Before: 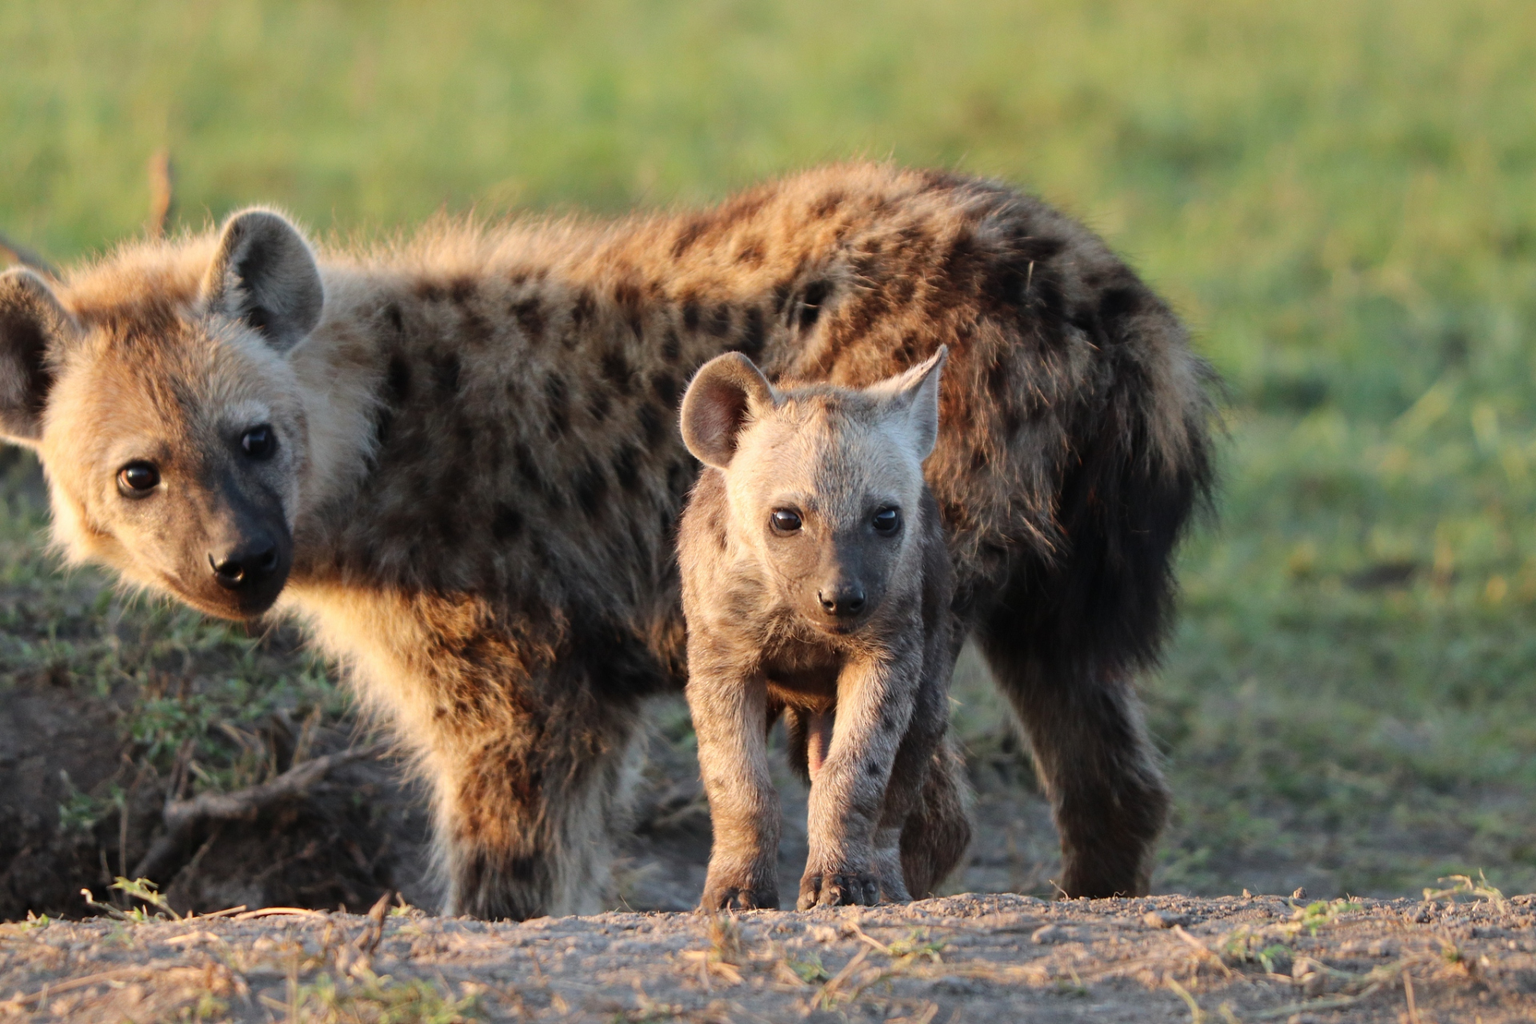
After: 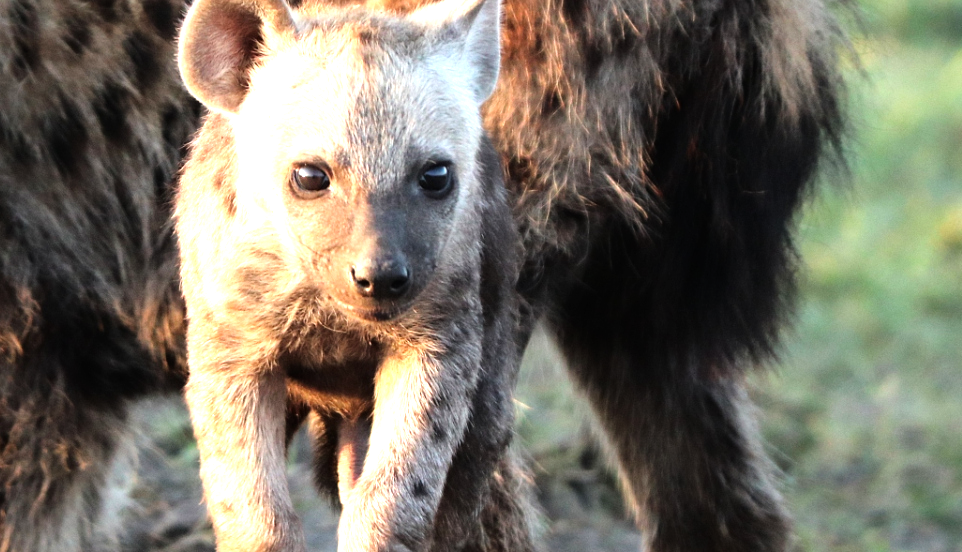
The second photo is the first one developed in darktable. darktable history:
exposure: exposure 0.372 EV, compensate highlight preservation false
crop: left 35.044%, top 36.892%, right 14.825%, bottom 19.962%
tone equalizer: -8 EV -1.08 EV, -7 EV -0.982 EV, -6 EV -0.877 EV, -5 EV -0.544 EV, -3 EV 0.58 EV, -2 EV 0.885 EV, -1 EV 0.993 EV, +0 EV 1.06 EV
